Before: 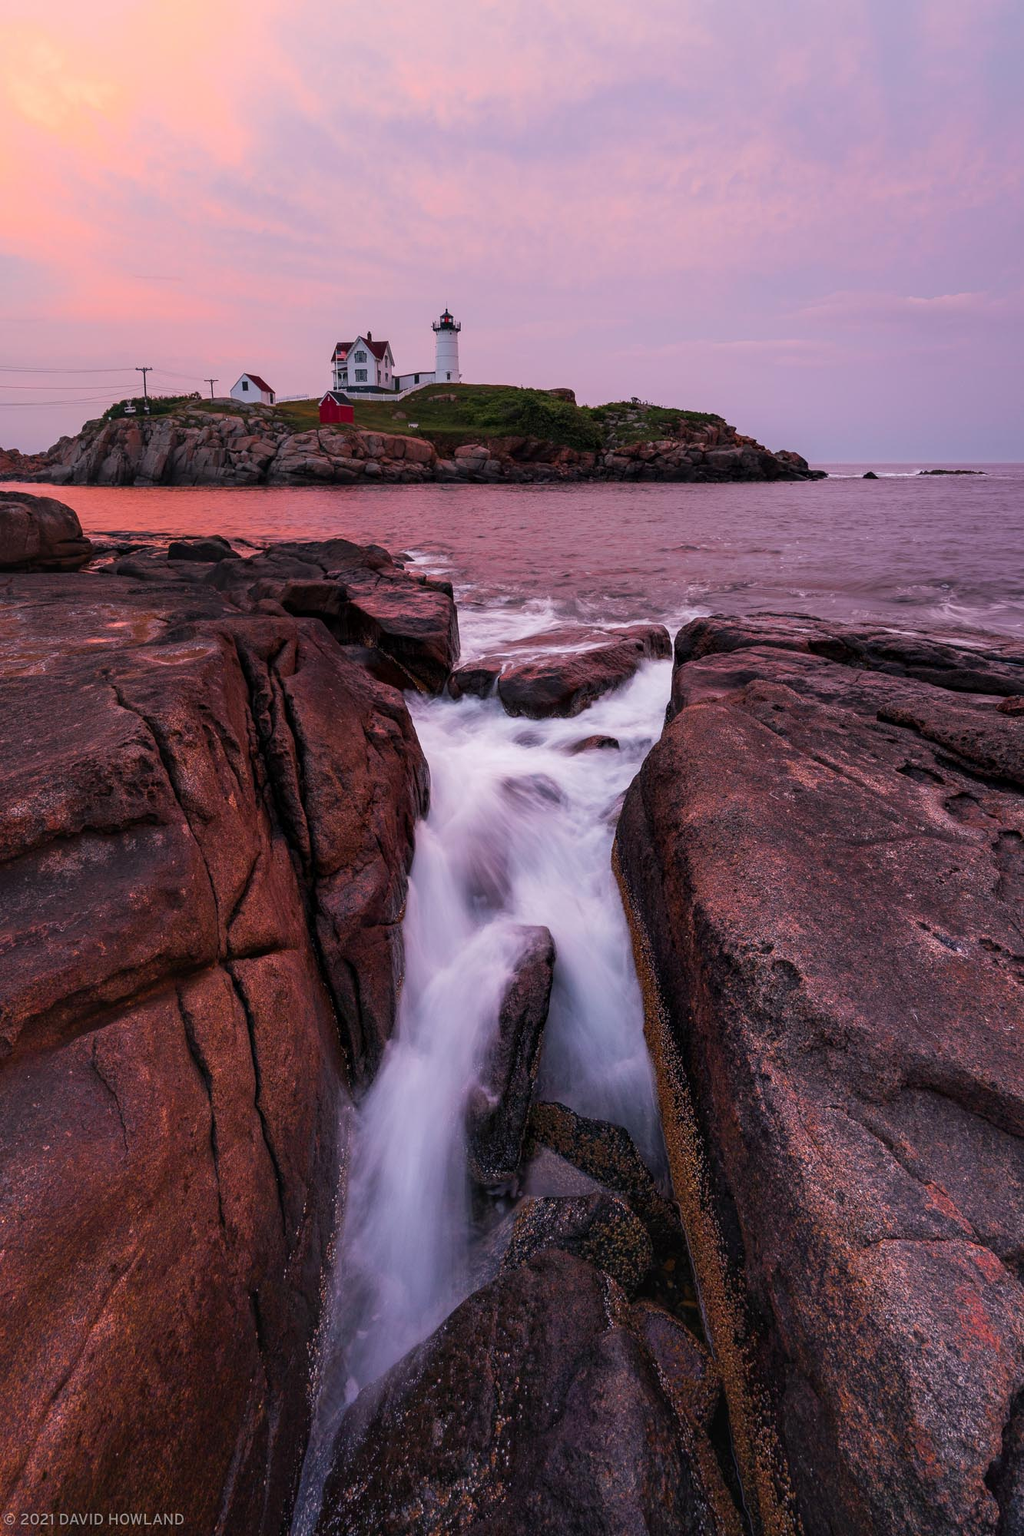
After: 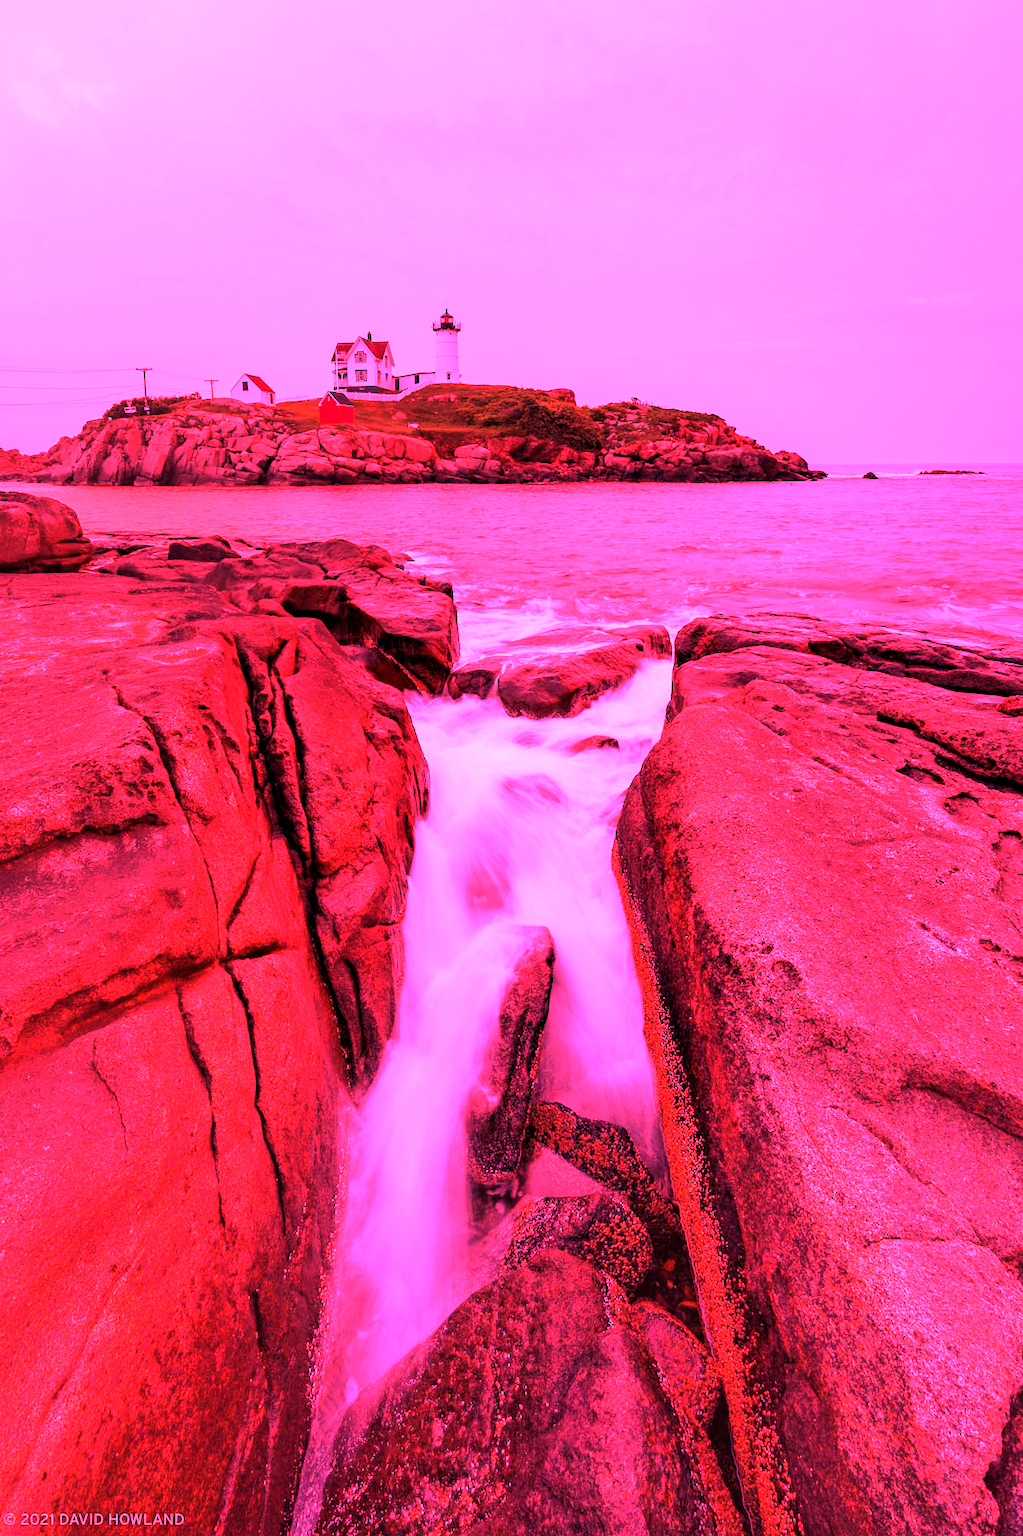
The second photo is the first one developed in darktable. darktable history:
exposure: black level correction 0.001, exposure -0.2 EV, compensate highlight preservation false
white balance: red 4.26, blue 1.802
